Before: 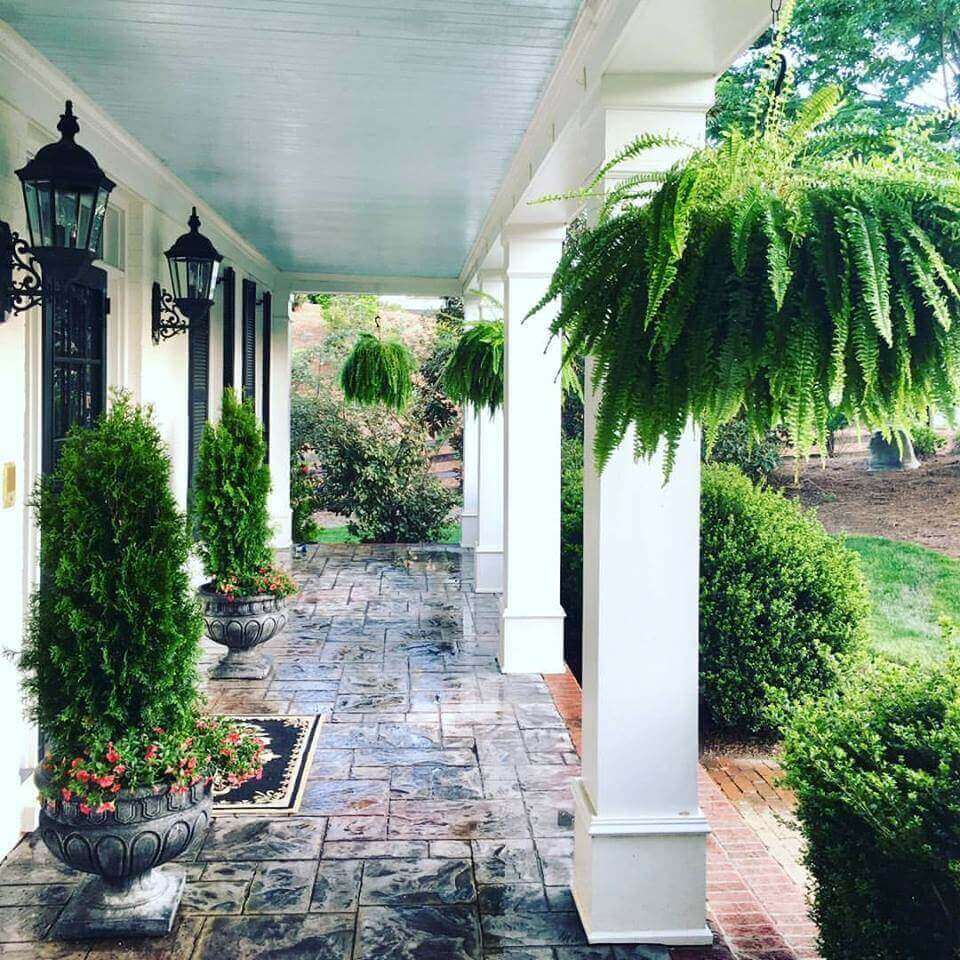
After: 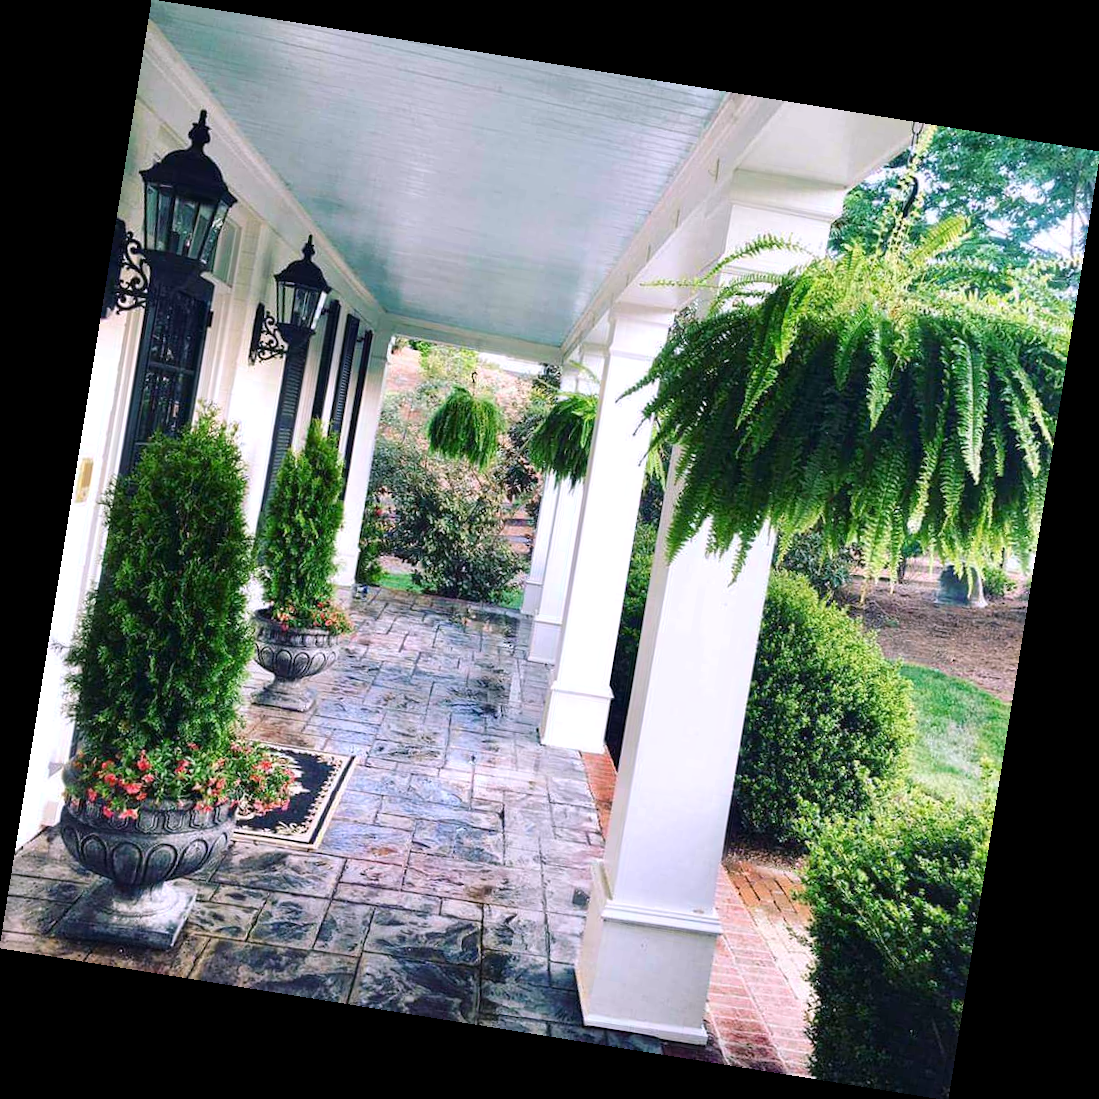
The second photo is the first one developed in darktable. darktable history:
rotate and perspective: rotation 9.12°, automatic cropping off
white balance: red 1.05, blue 1.072
